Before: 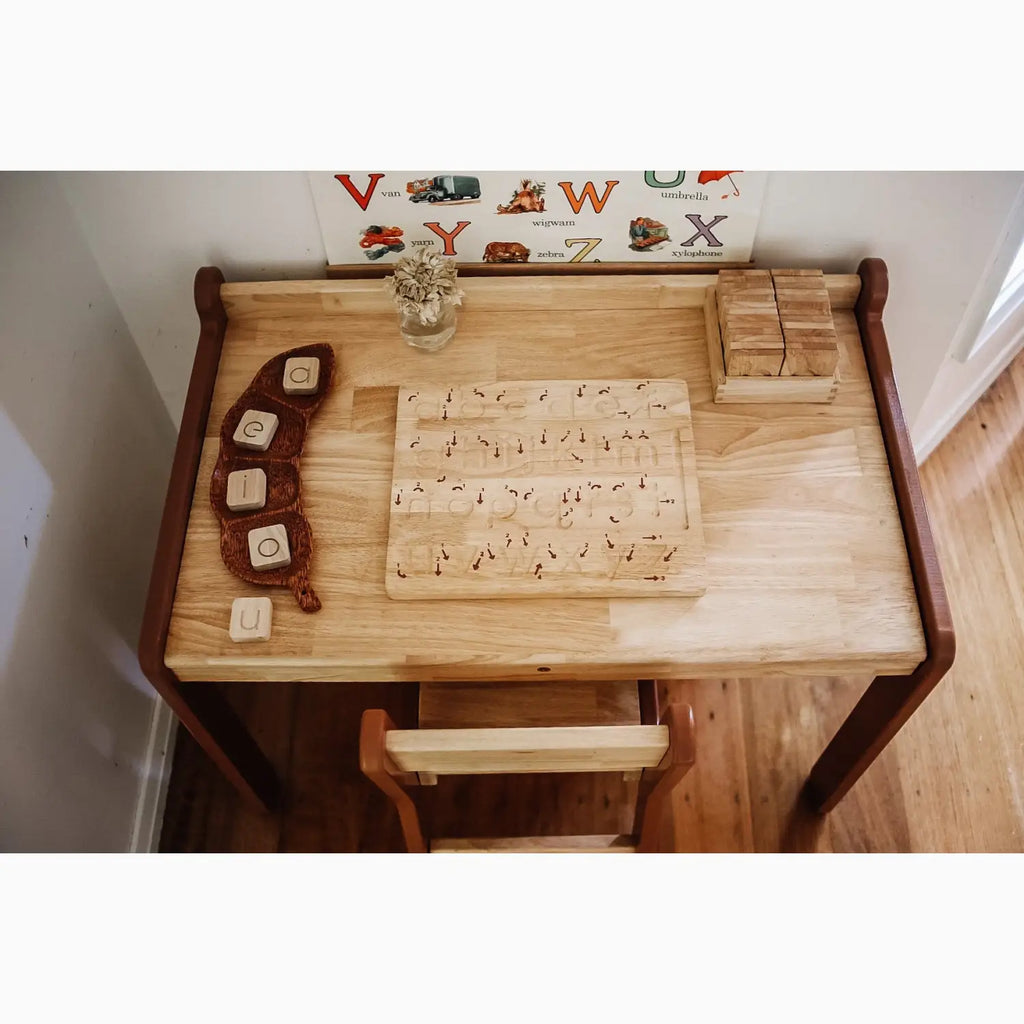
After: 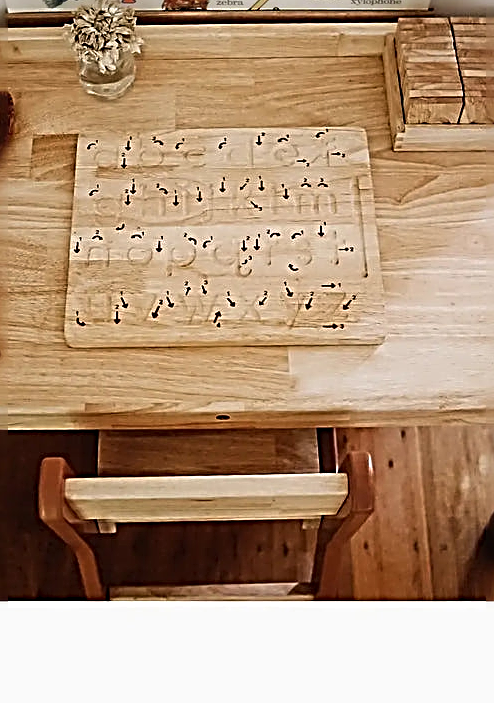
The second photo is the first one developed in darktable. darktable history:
crop: left 31.379%, top 24.658%, right 20.326%, bottom 6.628%
sharpen: radius 3.158, amount 1.731
